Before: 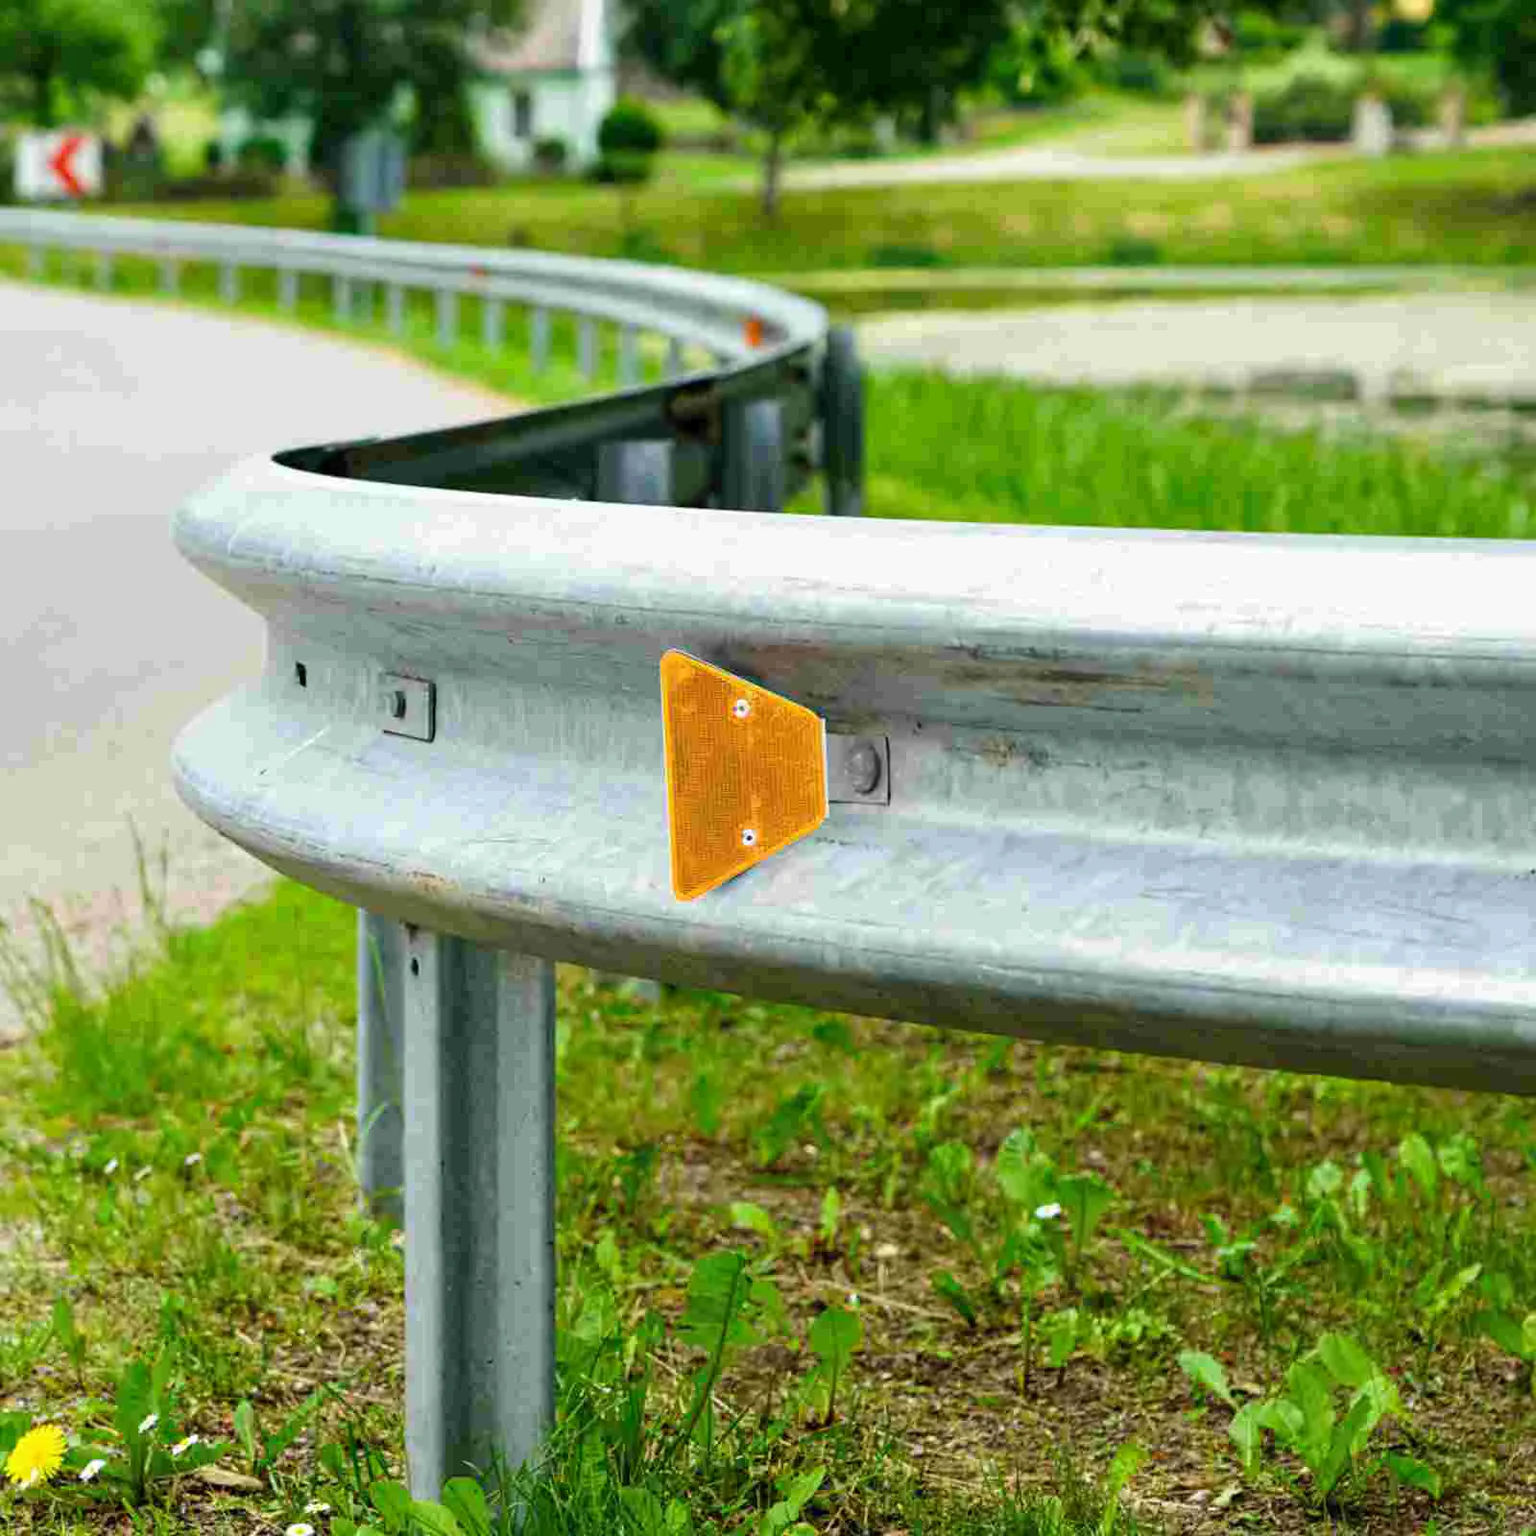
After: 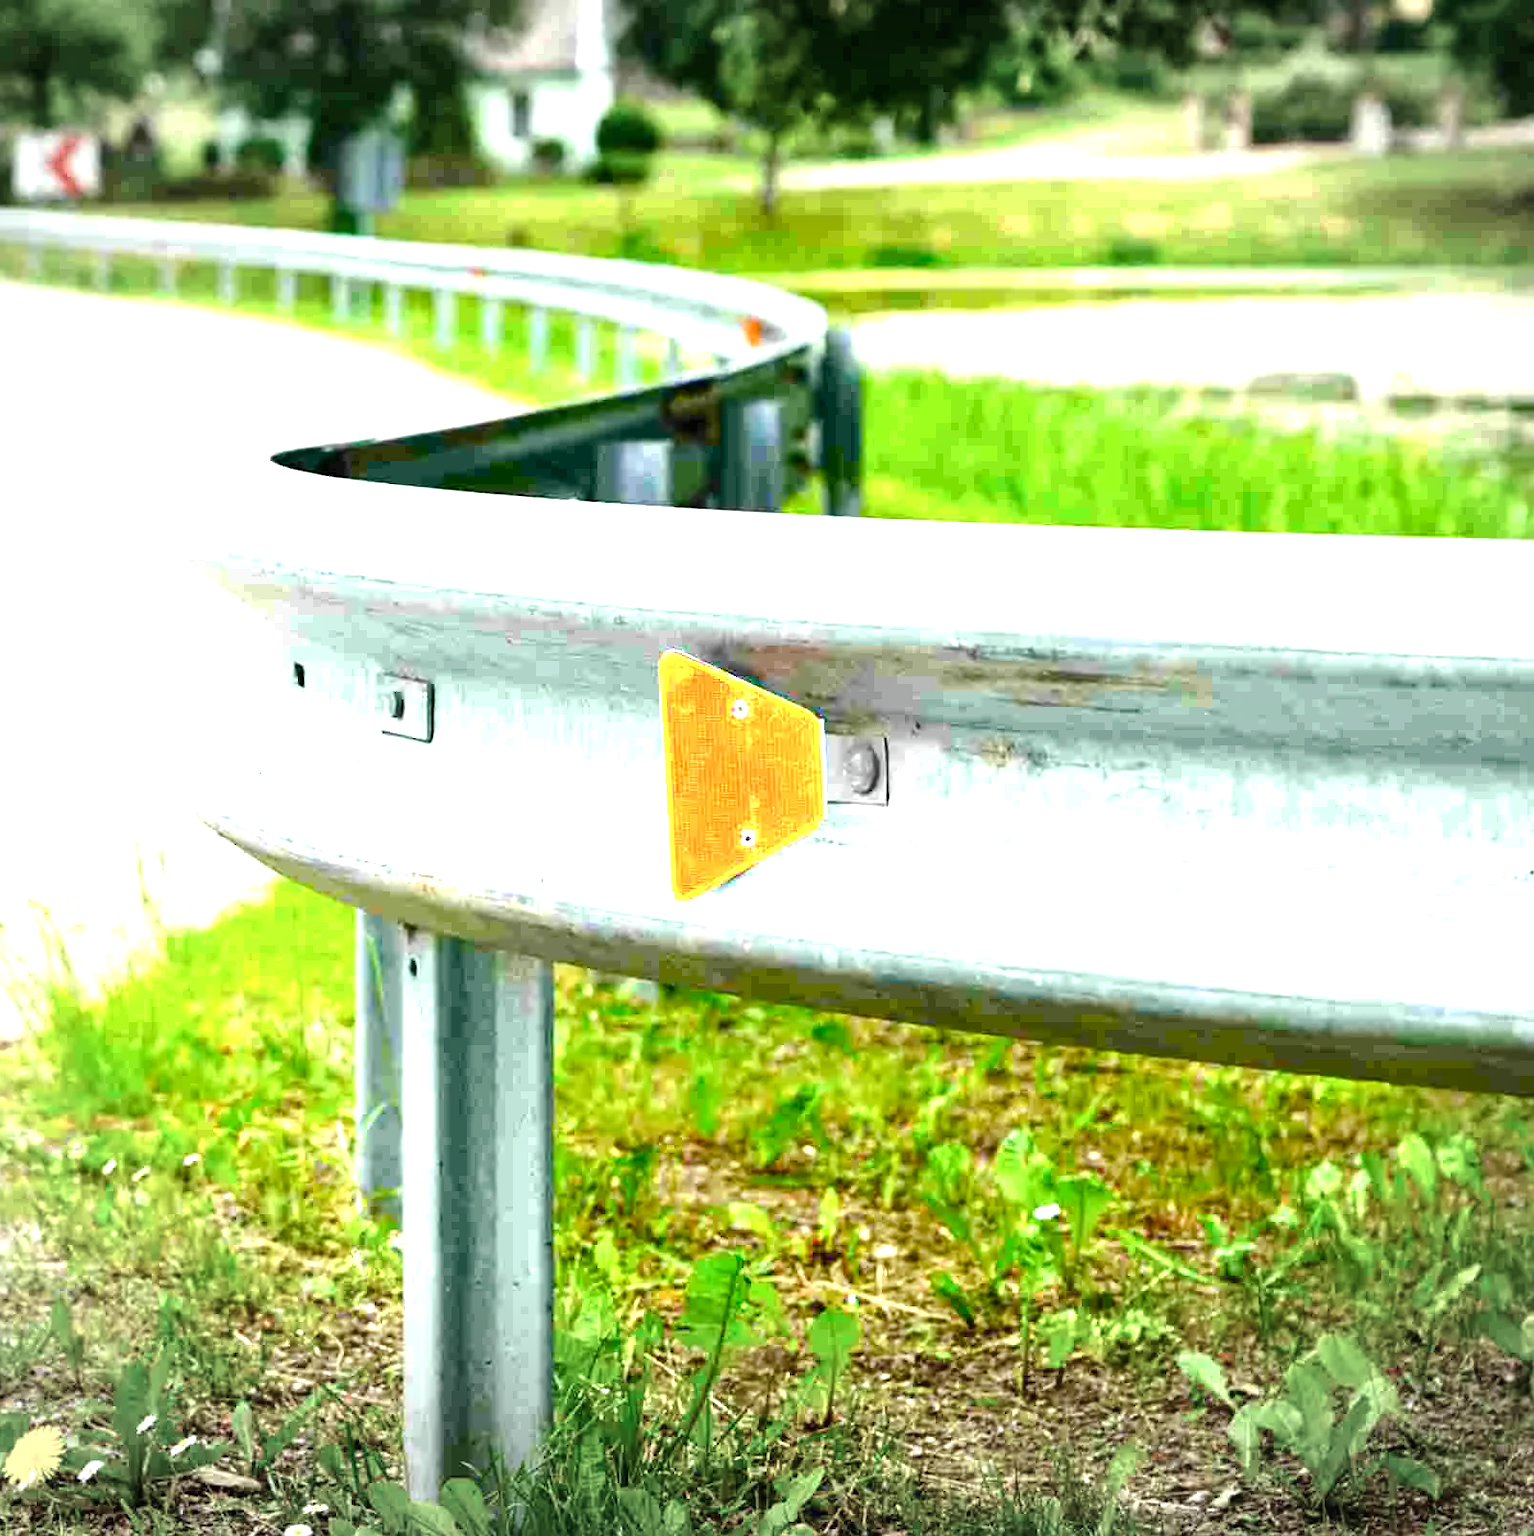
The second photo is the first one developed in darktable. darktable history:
exposure: black level correction 0, exposure 1.102 EV, compensate exposure bias true, compensate highlight preservation false
vignetting: fall-off start 99.18%, width/height ratio 1.307
crop and rotate: left 0.179%, bottom 0.005%
tone equalizer: -8 EV -0.43 EV, -7 EV -0.355 EV, -6 EV -0.346 EV, -5 EV -0.234 EV, -3 EV 0.214 EV, -2 EV 0.306 EV, -1 EV 0.383 EV, +0 EV 0.446 EV, edges refinement/feathering 500, mask exposure compensation -1.57 EV, preserve details no
contrast equalizer: y [[0.509, 0.517, 0.523, 0.523, 0.517, 0.509], [0.5 ×6], [0.5 ×6], [0 ×6], [0 ×6]], mix -0.312
color correction: highlights a* -0.2, highlights b* -0.079
color balance rgb: perceptual saturation grading › global saturation 25.159%, perceptual saturation grading › highlights -28.685%, perceptual saturation grading › shadows 34.286%
